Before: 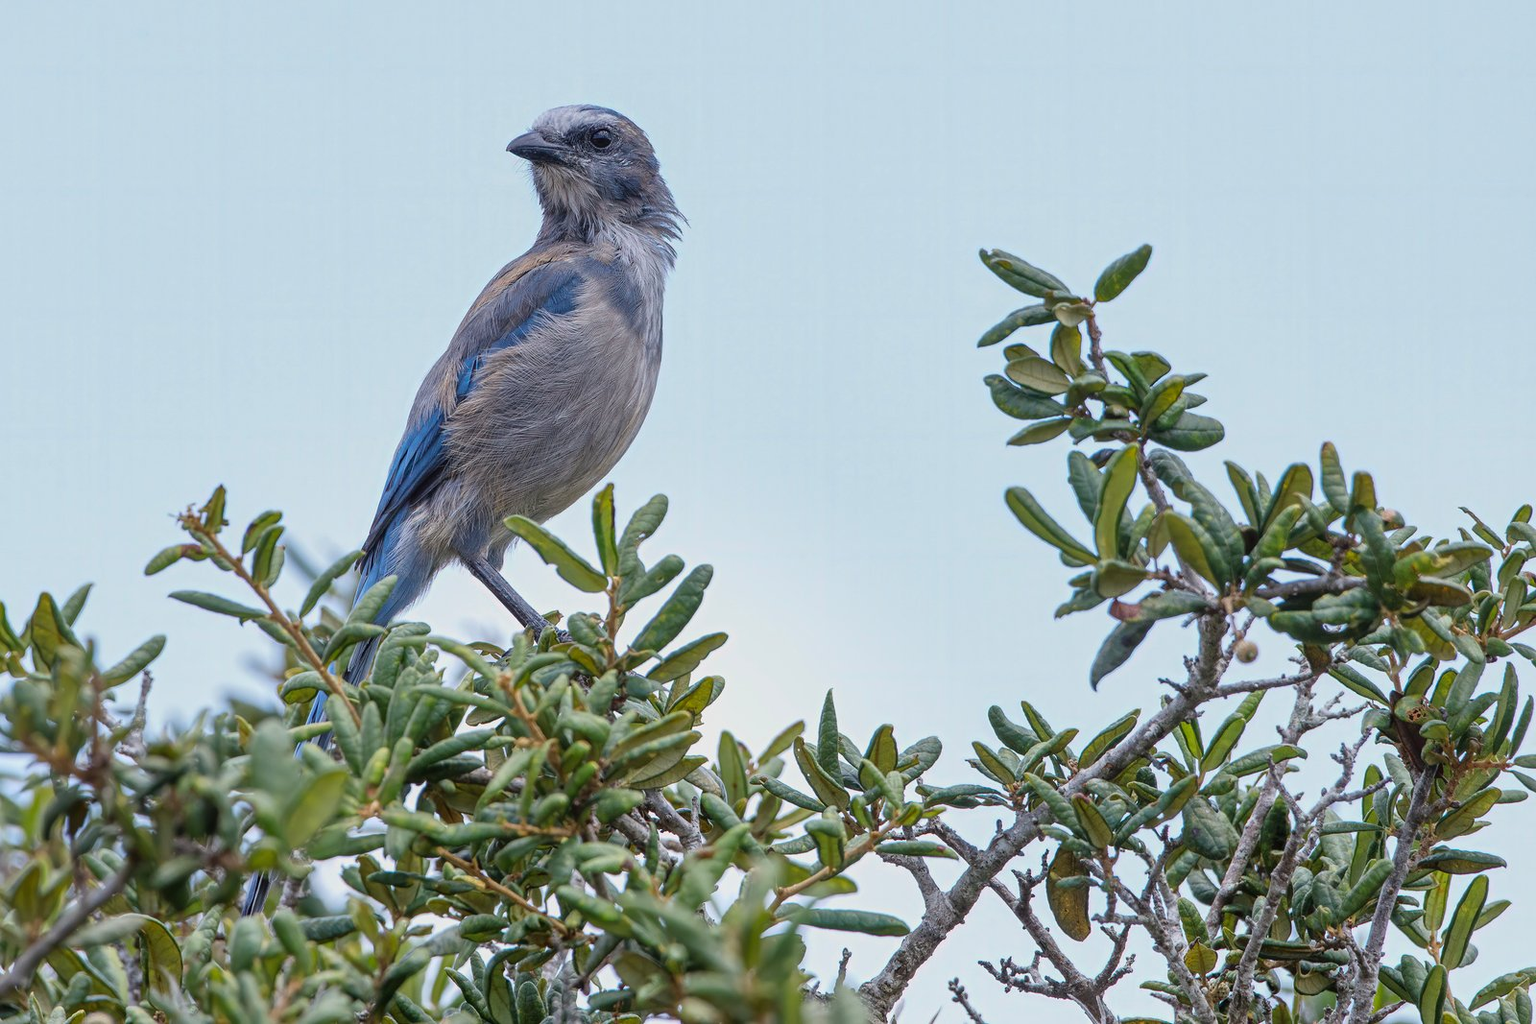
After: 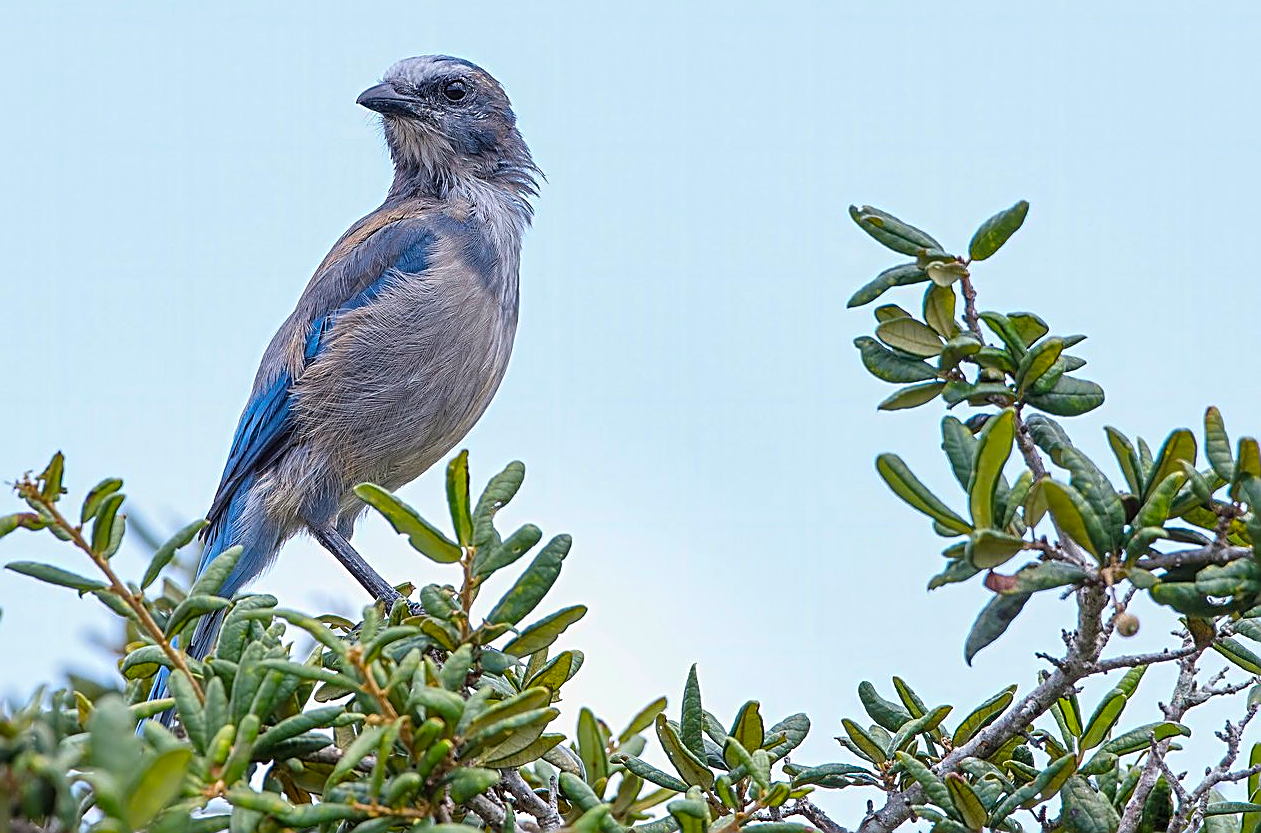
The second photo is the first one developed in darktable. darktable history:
crop and rotate: left 10.77%, top 5.1%, right 10.41%, bottom 16.76%
color balance rgb: perceptual saturation grading › global saturation 30%
exposure: exposure 0.207 EV, compensate highlight preservation false
sharpen: amount 1
